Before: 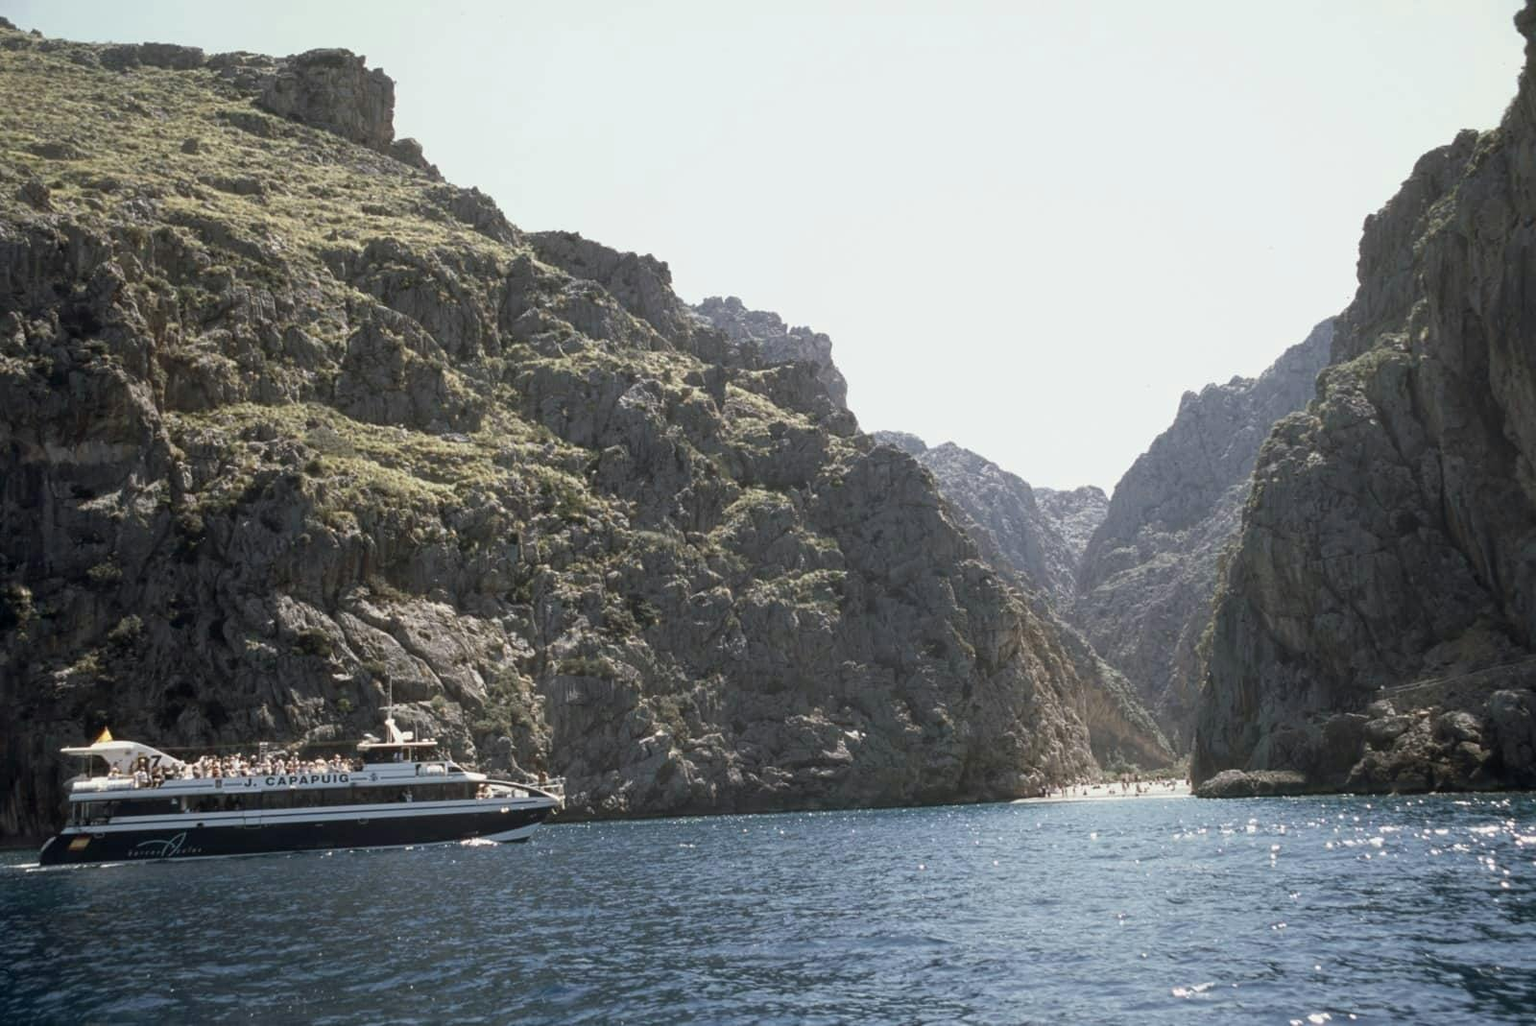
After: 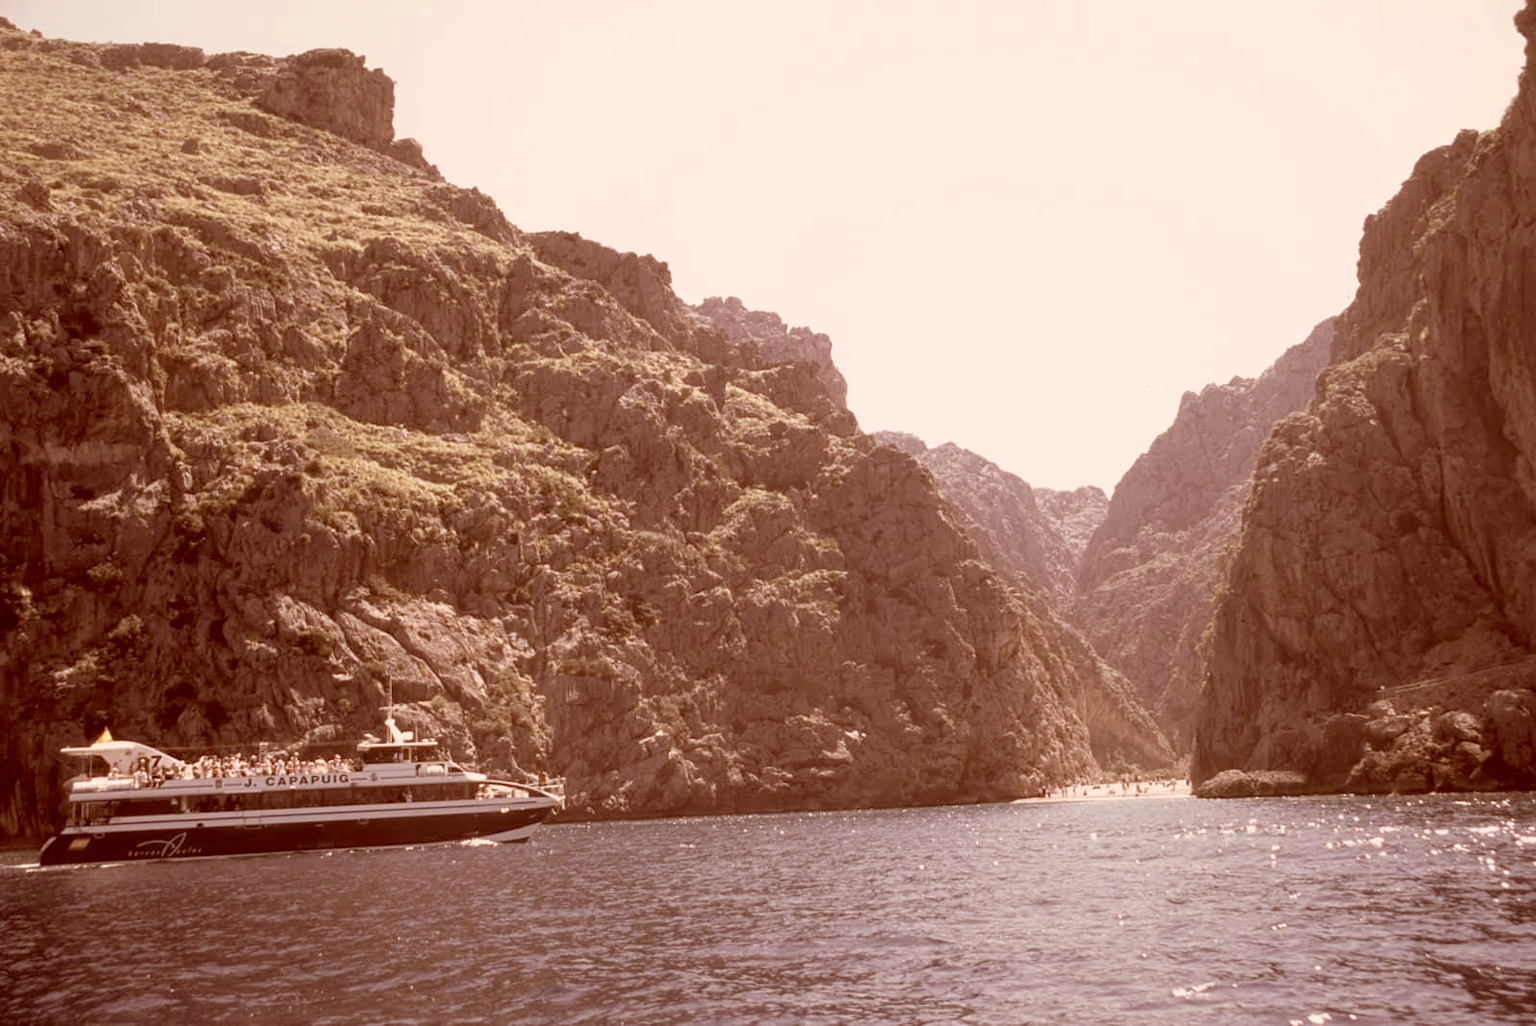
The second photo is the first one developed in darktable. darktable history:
contrast brightness saturation: brightness 0.126
color correction: highlights a* 9.02, highlights b* 8.46, shadows a* 39.34, shadows b* 39.56, saturation 0.789
